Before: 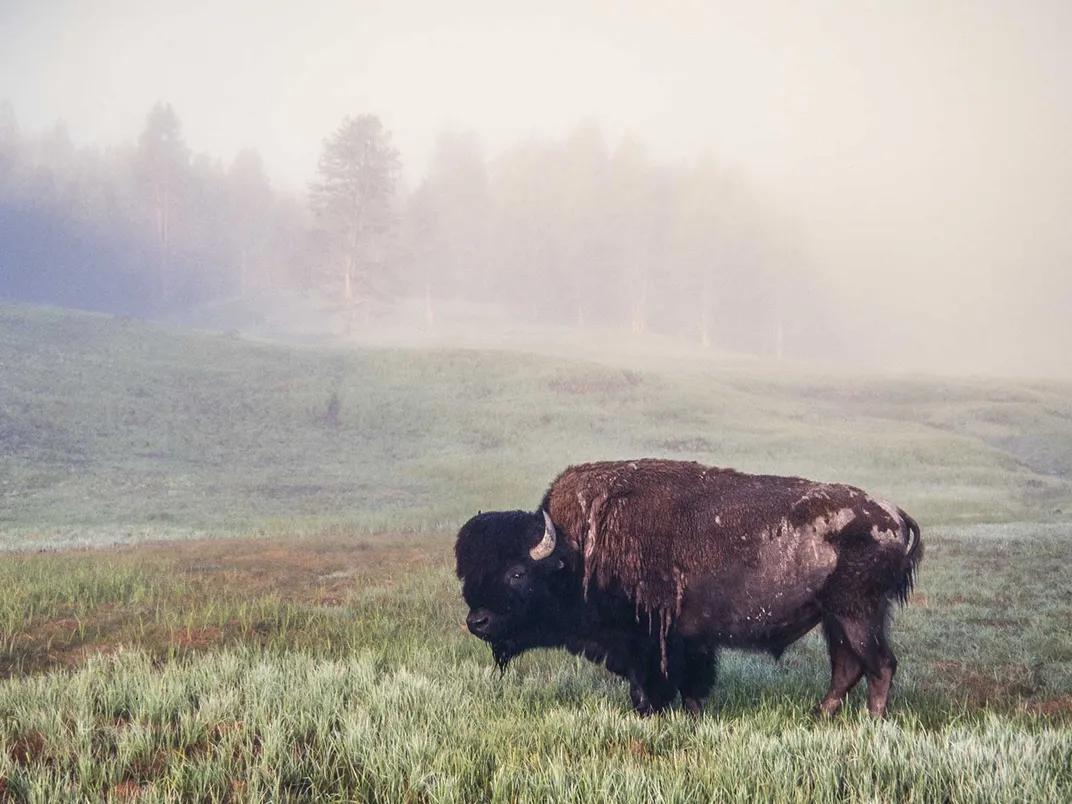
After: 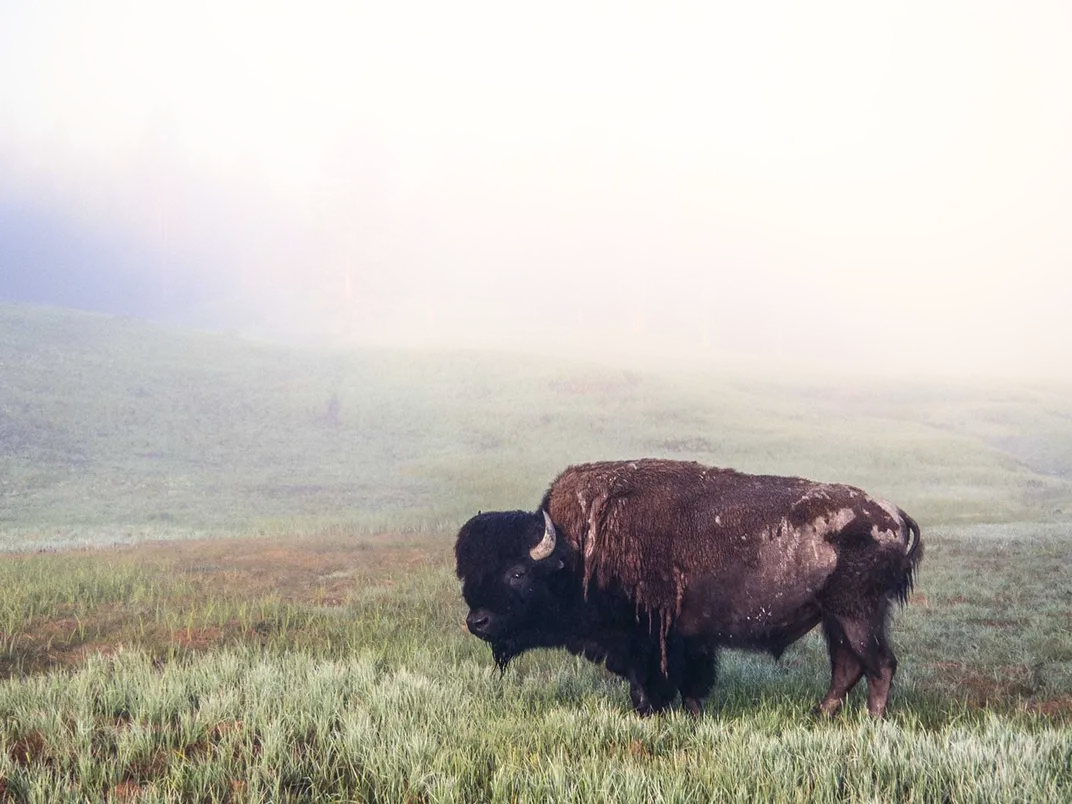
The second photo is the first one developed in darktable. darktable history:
shadows and highlights: shadows -90, highlights 90, soften with gaussian
exposure: compensate highlight preservation false
